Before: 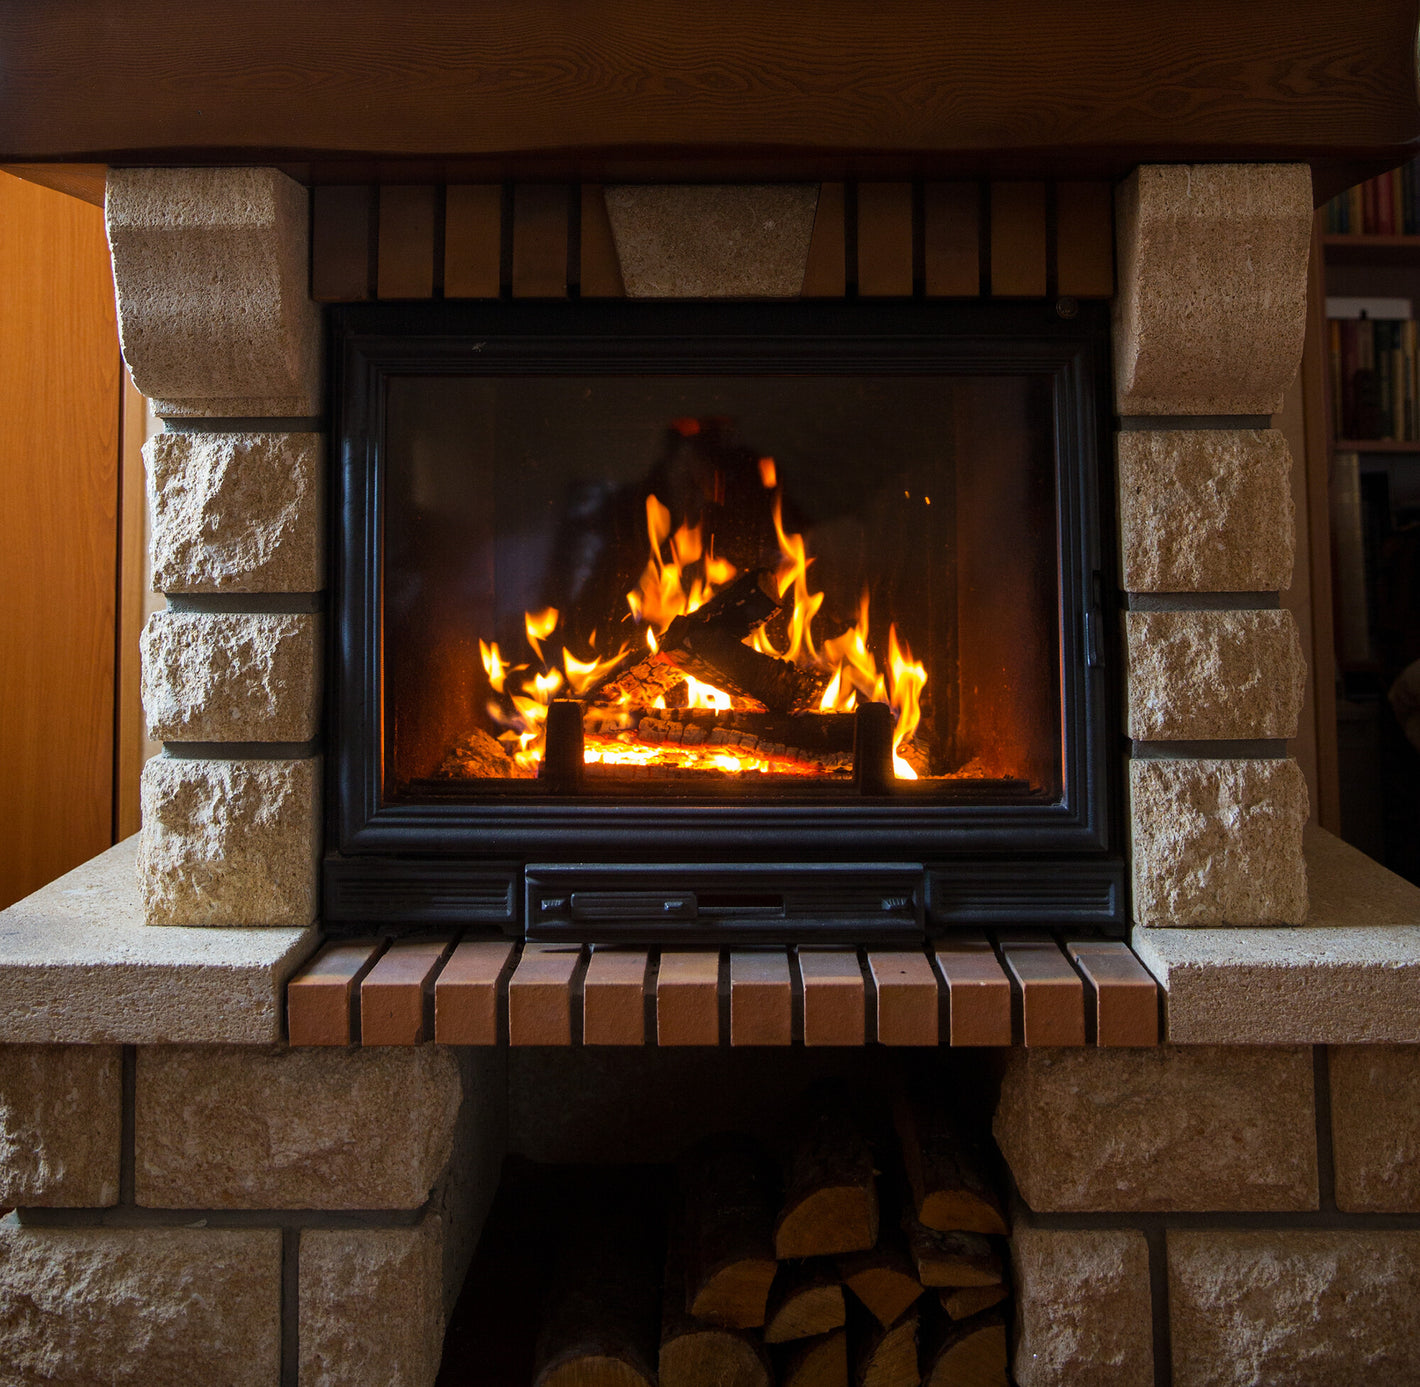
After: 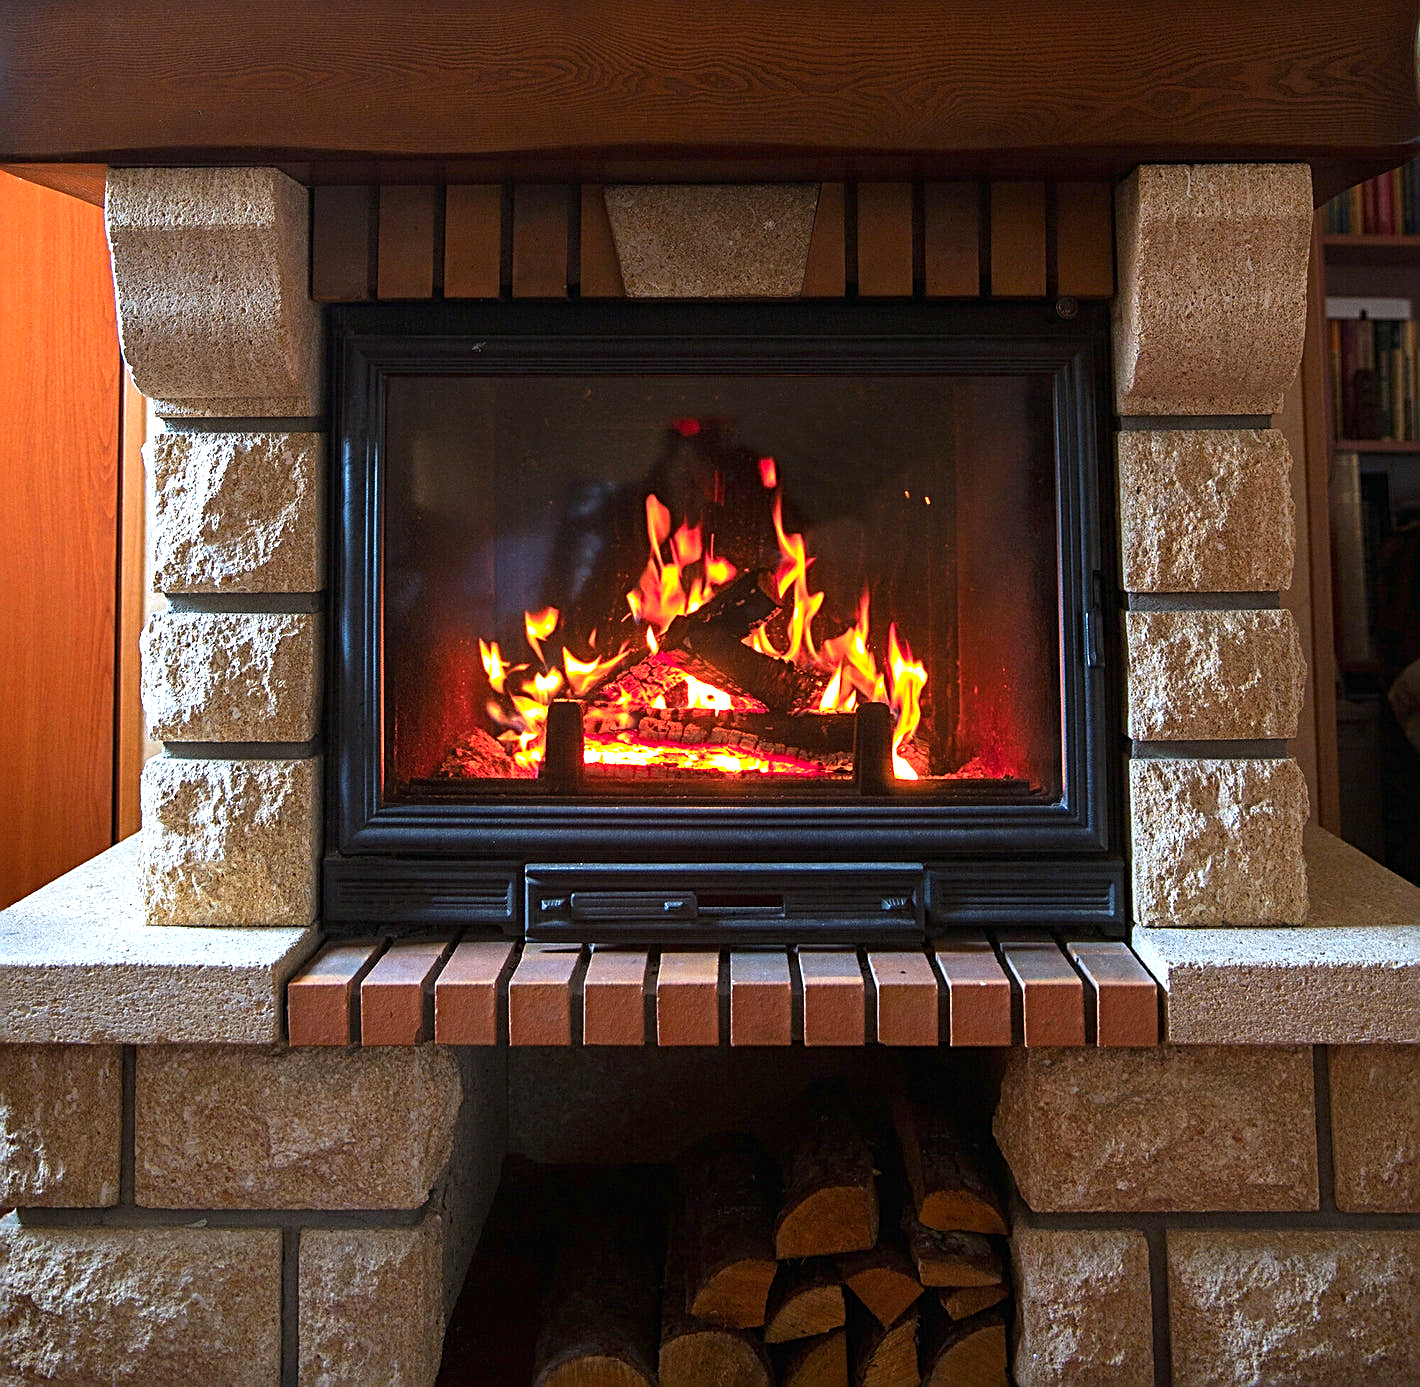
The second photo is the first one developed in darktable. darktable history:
sharpen: radius 2.676, amount 0.669
white balance: red 0.924, blue 1.095
color zones: curves: ch1 [(0.235, 0.558) (0.75, 0.5)]; ch2 [(0.25, 0.462) (0.749, 0.457)], mix 25.94%
exposure: black level correction 0, exposure 1 EV, compensate exposure bias true, compensate highlight preservation false
